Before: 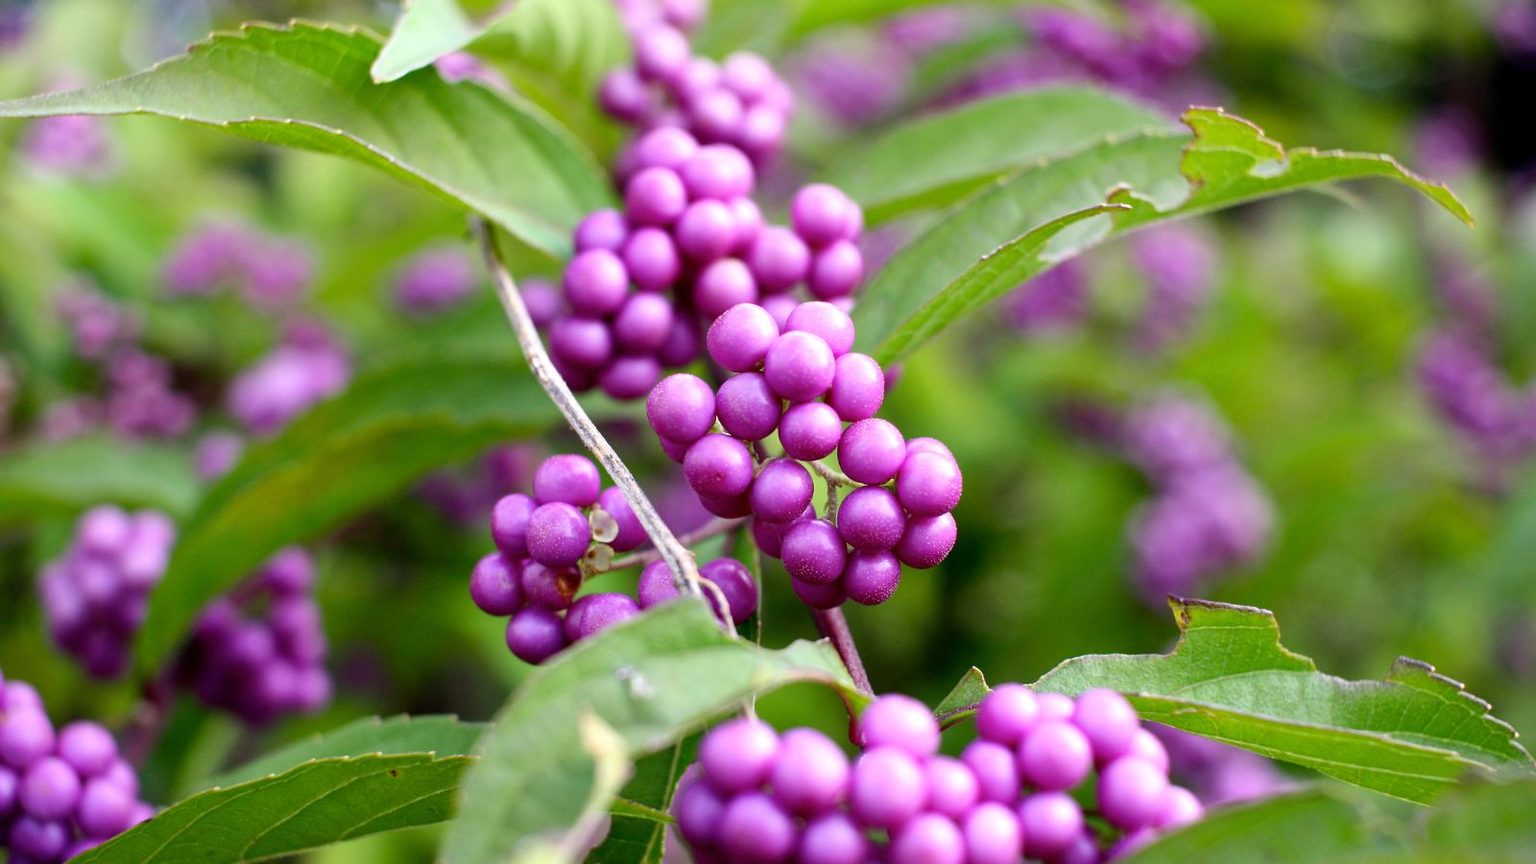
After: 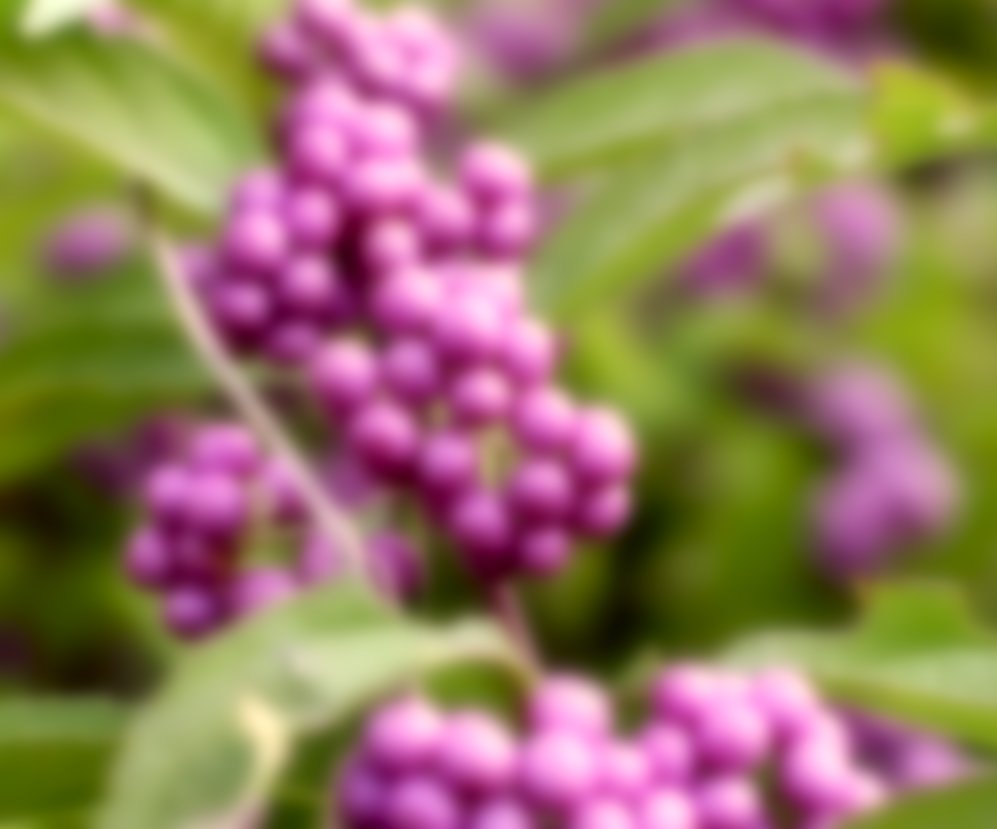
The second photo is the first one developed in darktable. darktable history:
color correction: highlights a* 6.27, highlights b* 8.19, shadows a* 5.94, shadows b* 7.23, saturation 0.9
lowpass: on, module defaults
crop and rotate: left 22.918%, top 5.629%, right 14.711%, bottom 2.247%
local contrast: detail 130%
